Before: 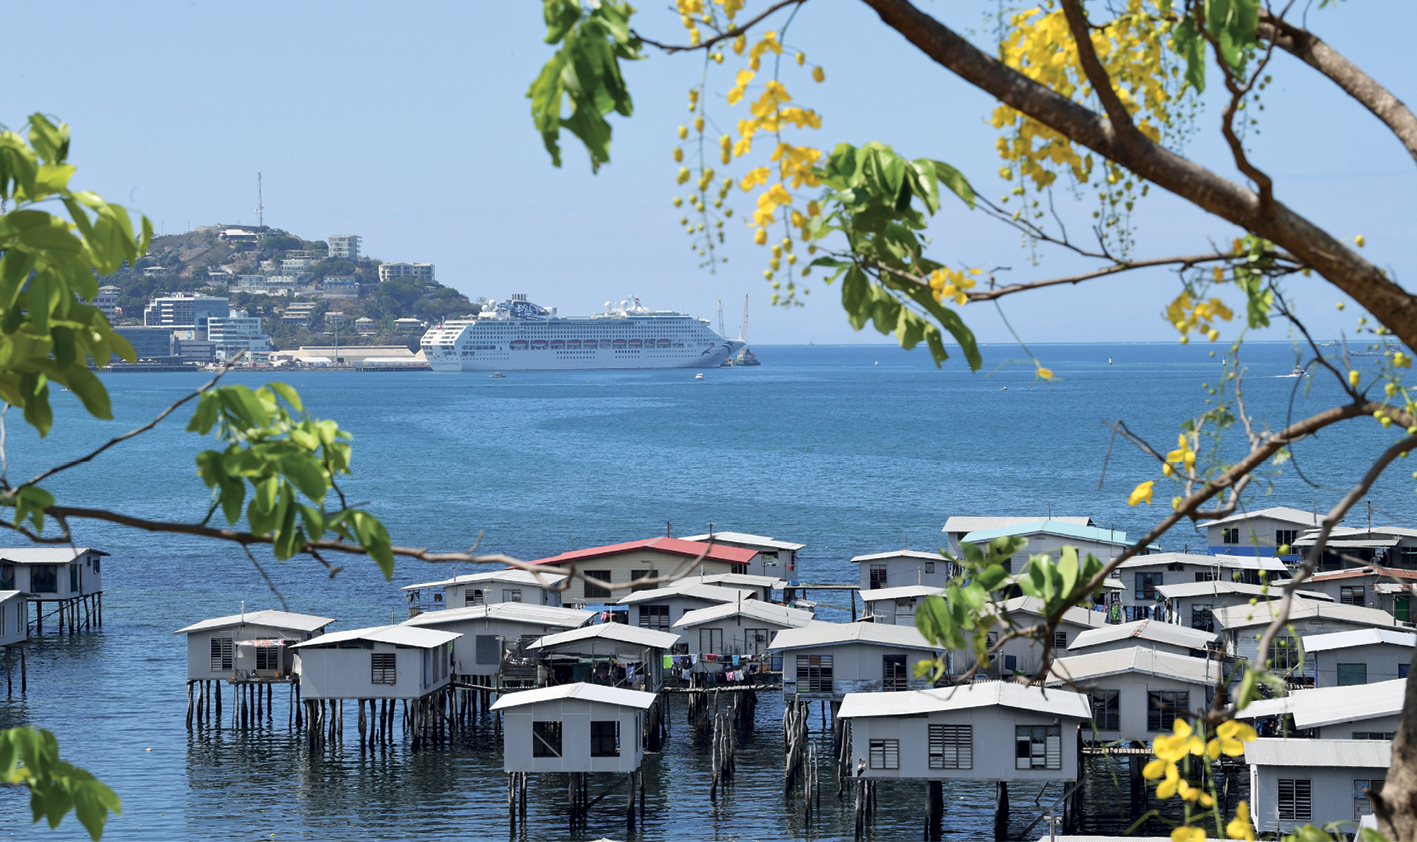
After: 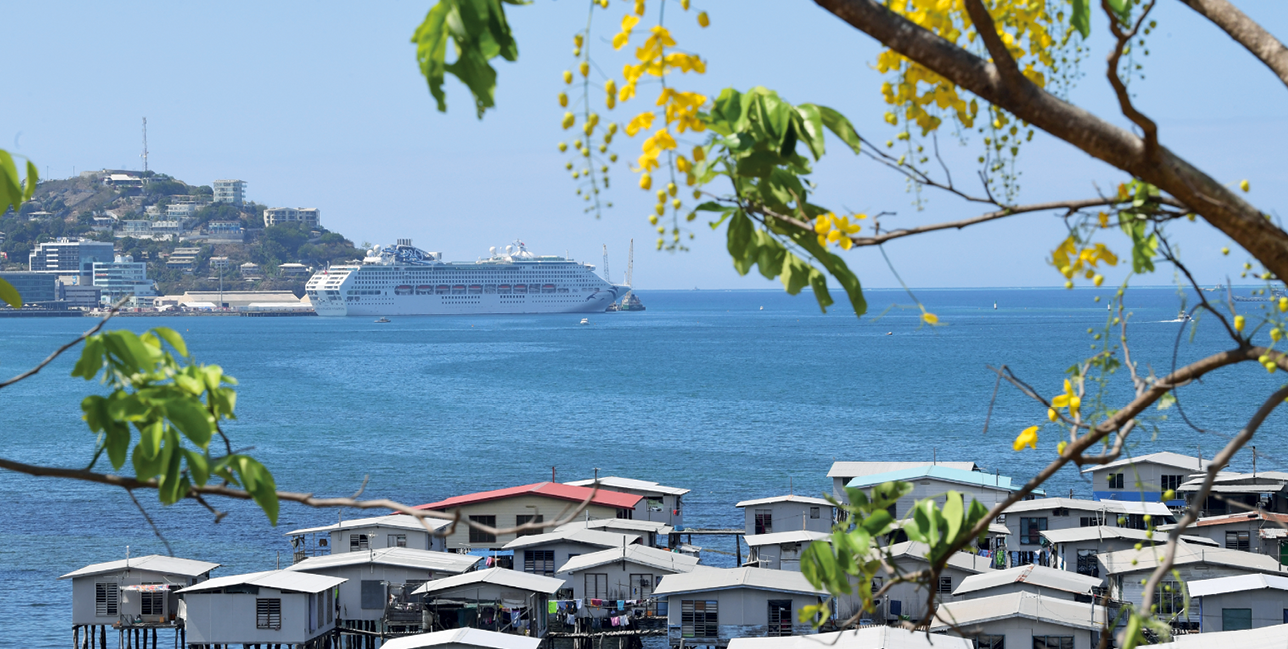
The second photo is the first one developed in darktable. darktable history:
crop: left 8.155%, top 6.611%, bottom 15.385%
color balance: output saturation 110%
